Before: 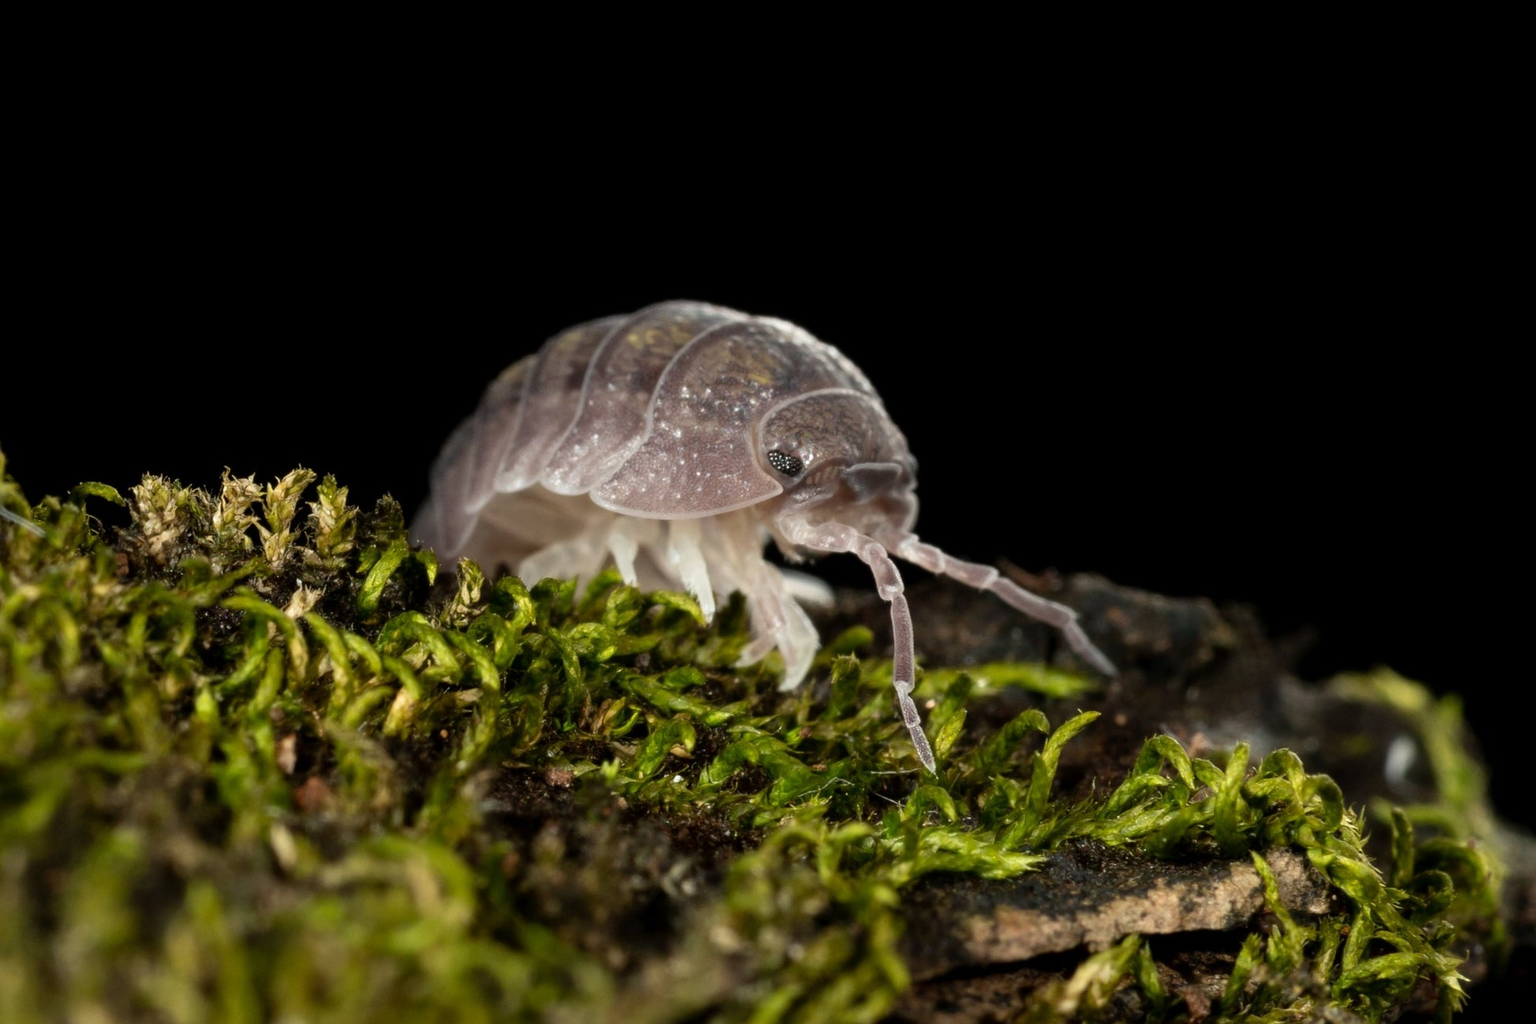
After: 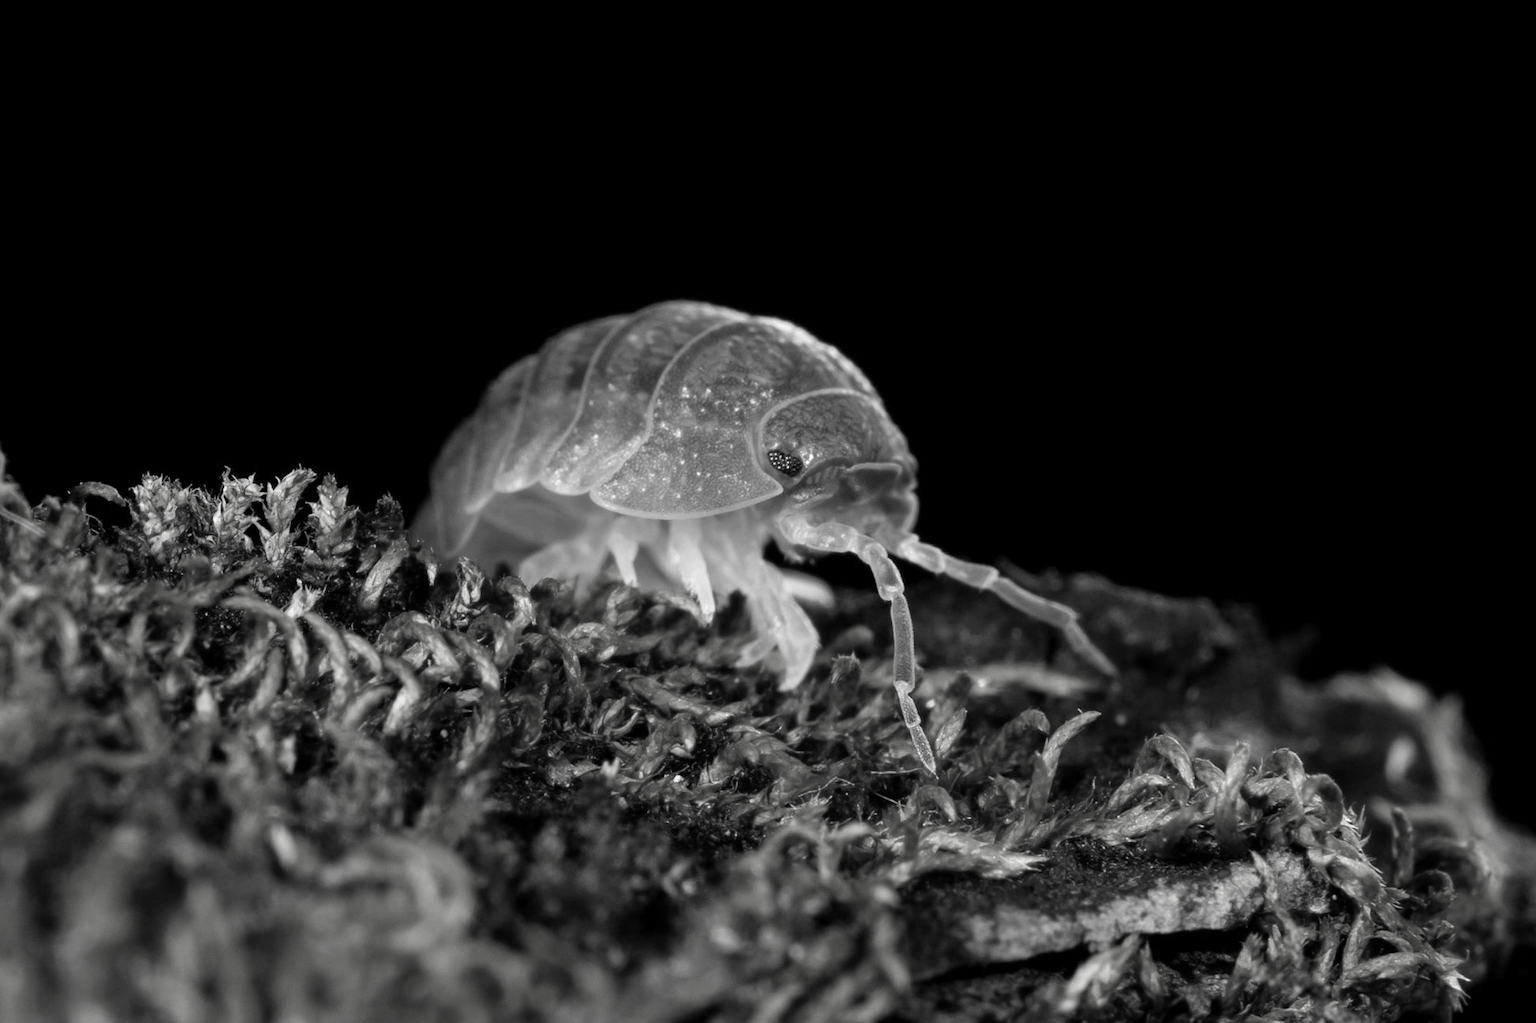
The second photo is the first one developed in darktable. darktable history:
contrast brightness saturation: saturation -0.99
